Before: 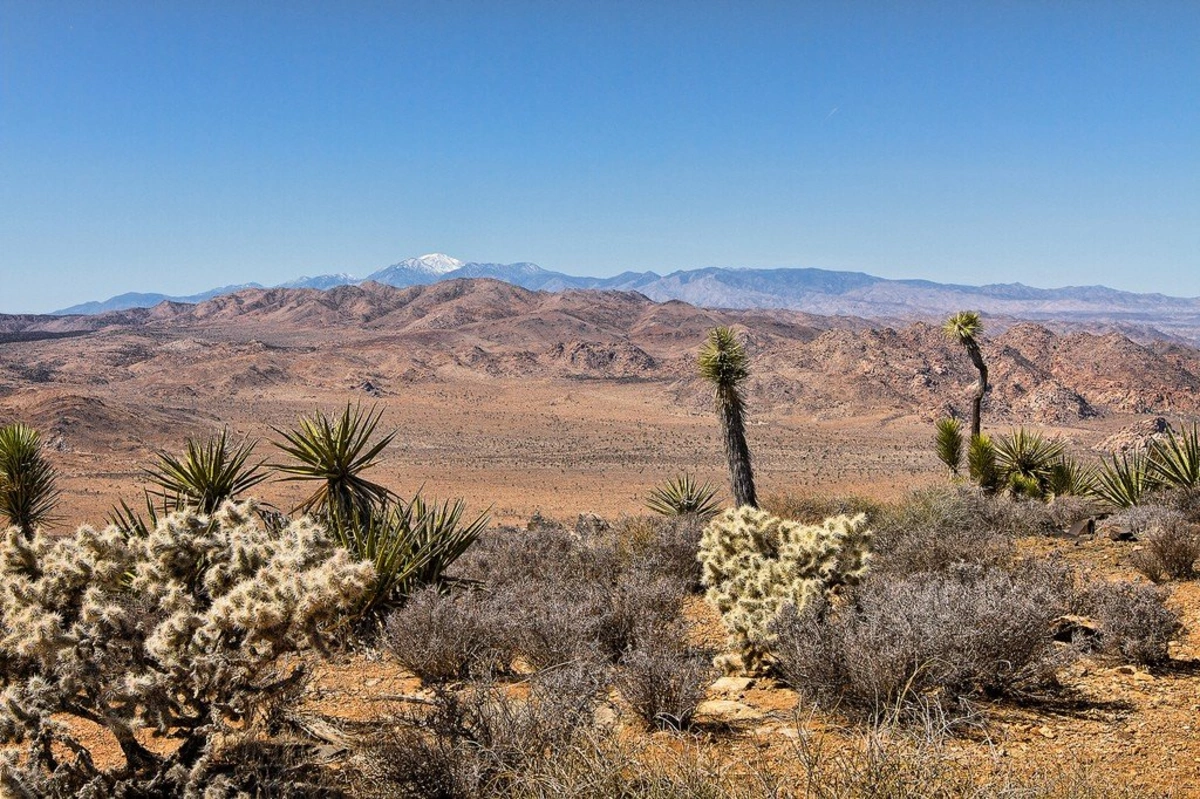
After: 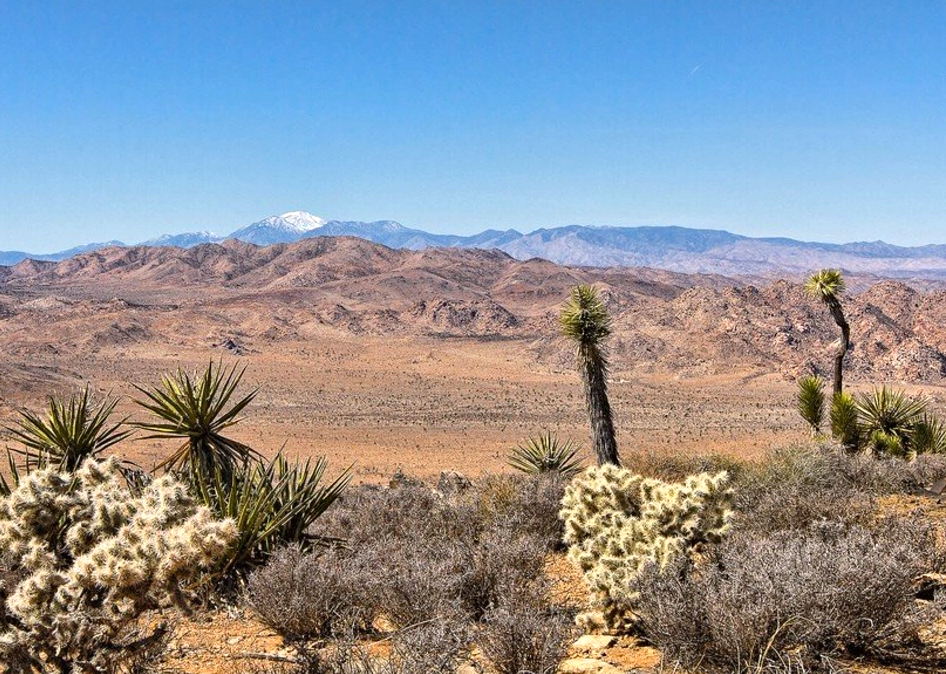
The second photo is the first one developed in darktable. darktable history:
haze removal: compatibility mode true, adaptive false
exposure: exposure 0.295 EV, compensate highlight preservation false
crop: left 11.555%, top 5.377%, right 9.572%, bottom 10.18%
